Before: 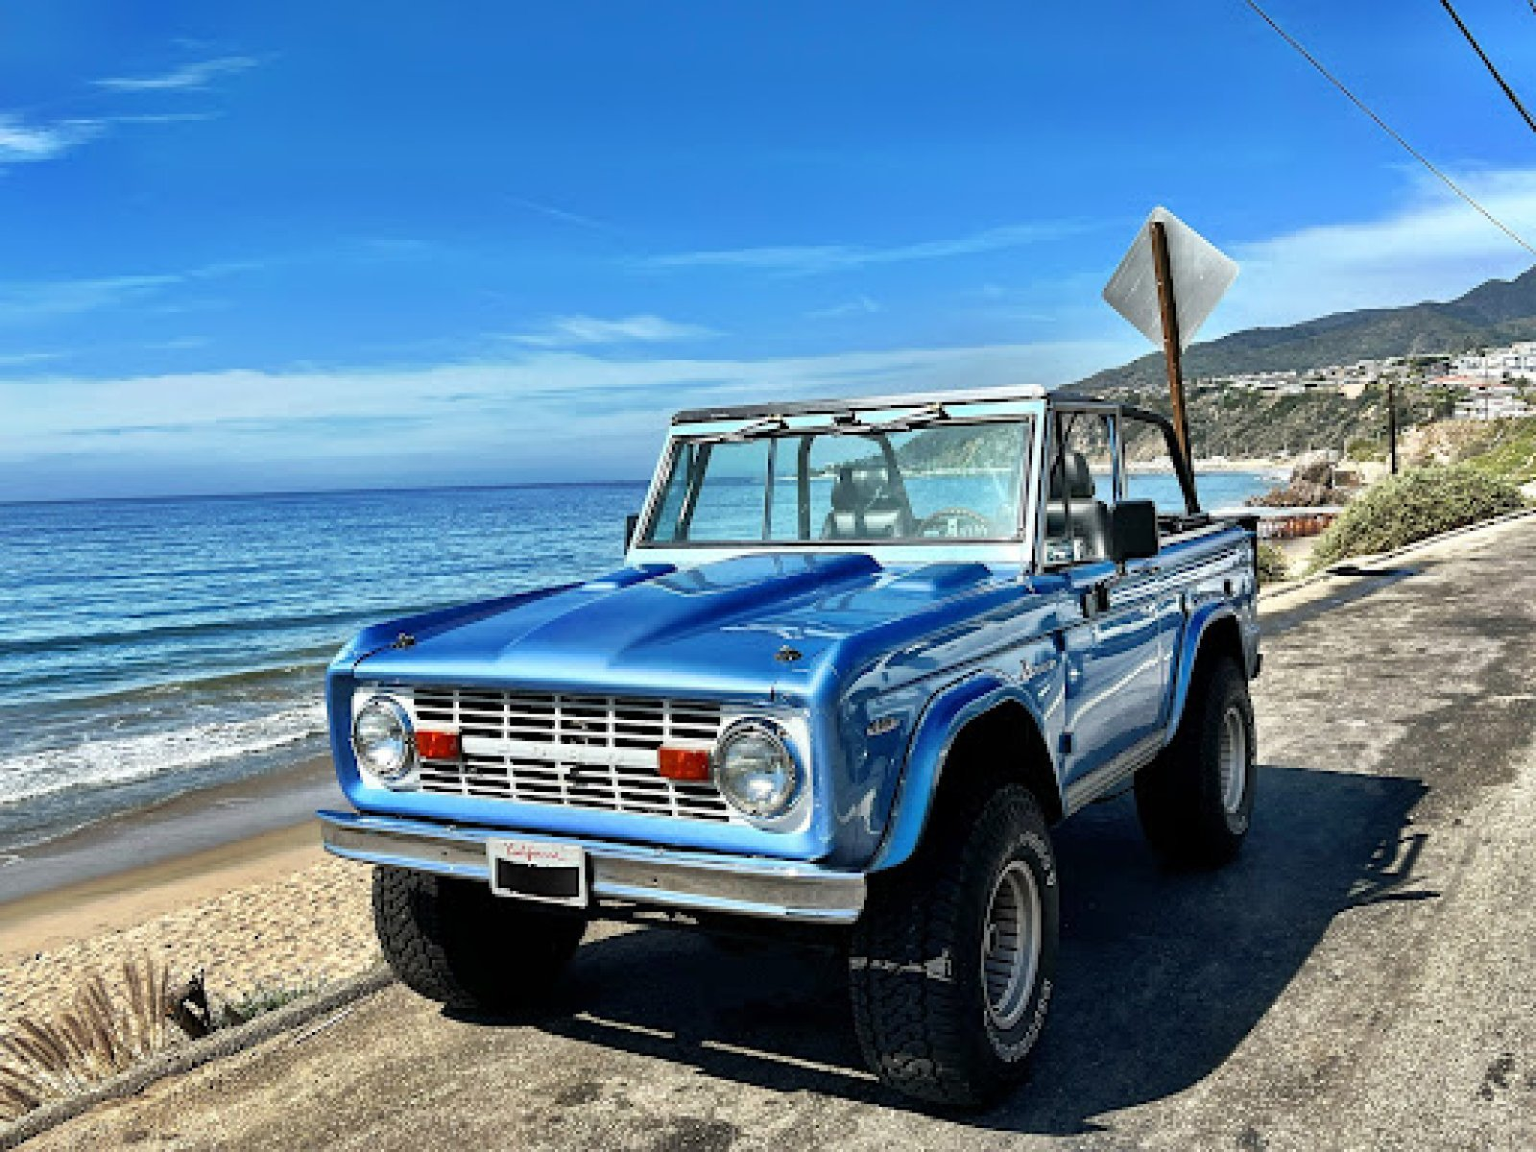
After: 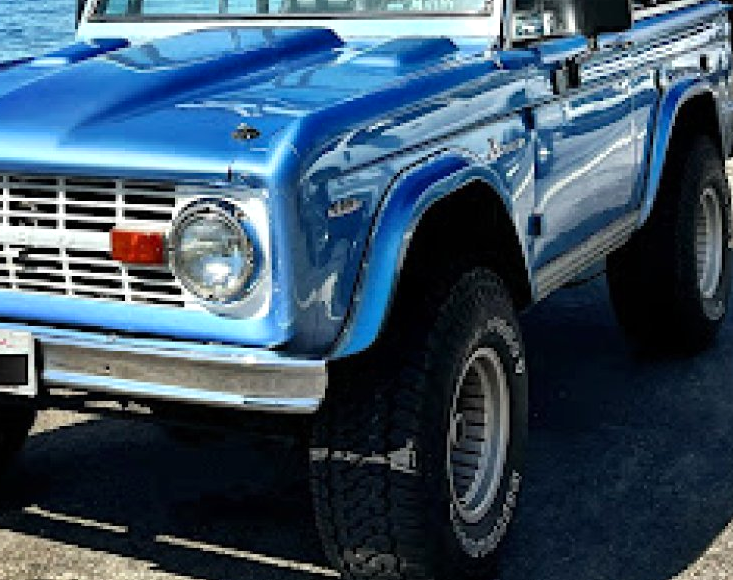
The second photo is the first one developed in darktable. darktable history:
exposure: compensate exposure bias true, compensate highlight preservation false
crop: left 35.976%, top 45.819%, right 18.162%, bottom 5.807%
levels: levels [0, 0.476, 0.951]
